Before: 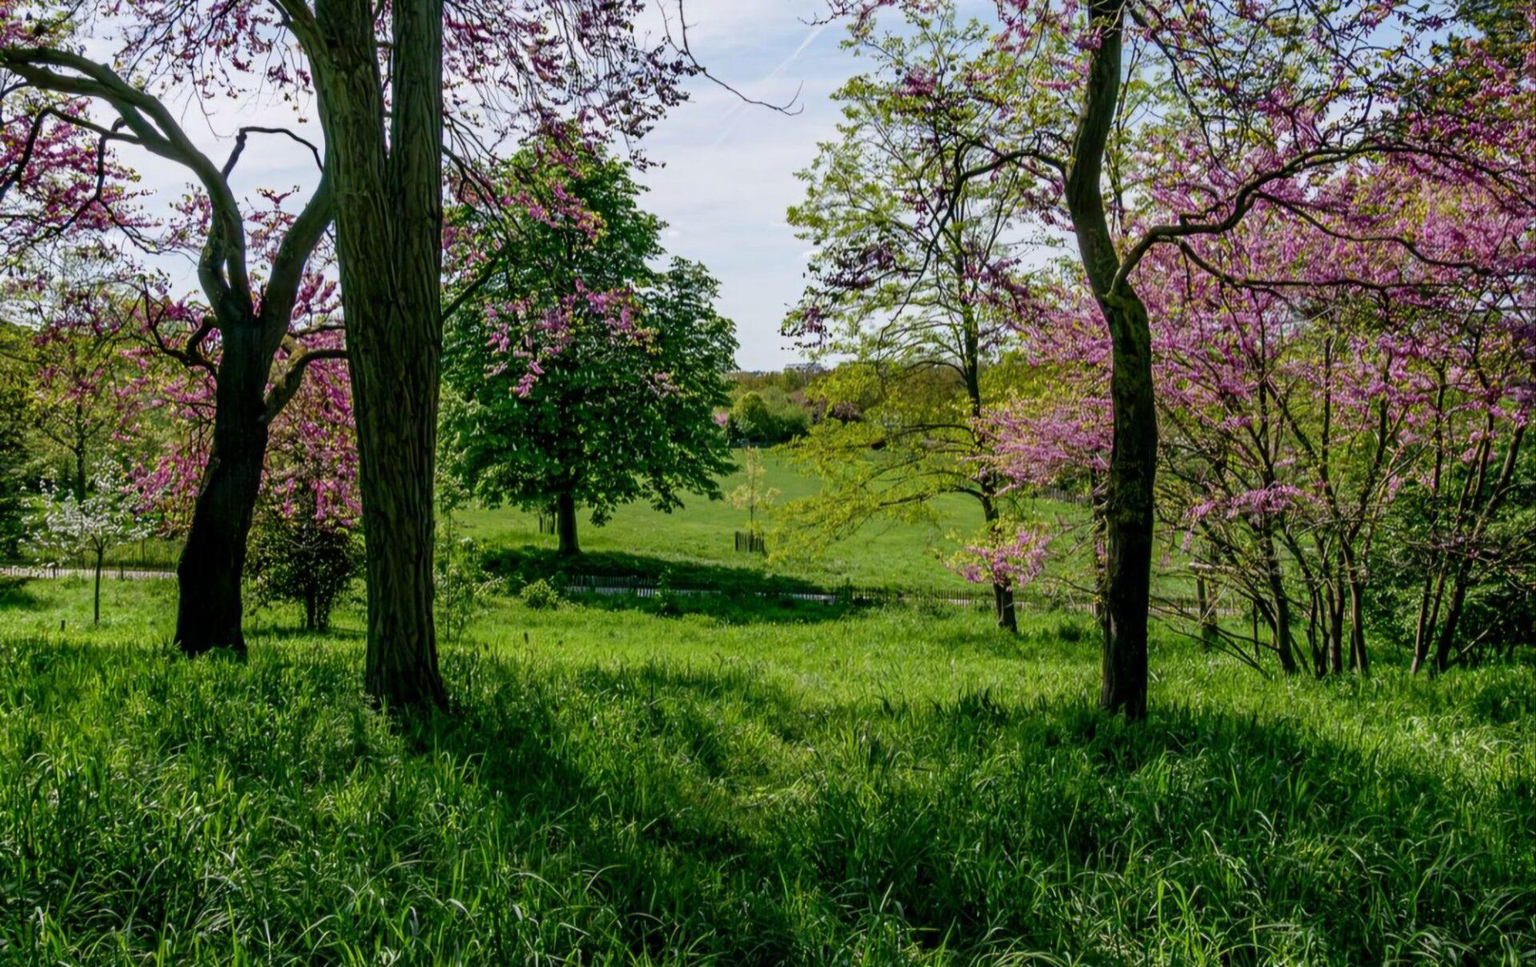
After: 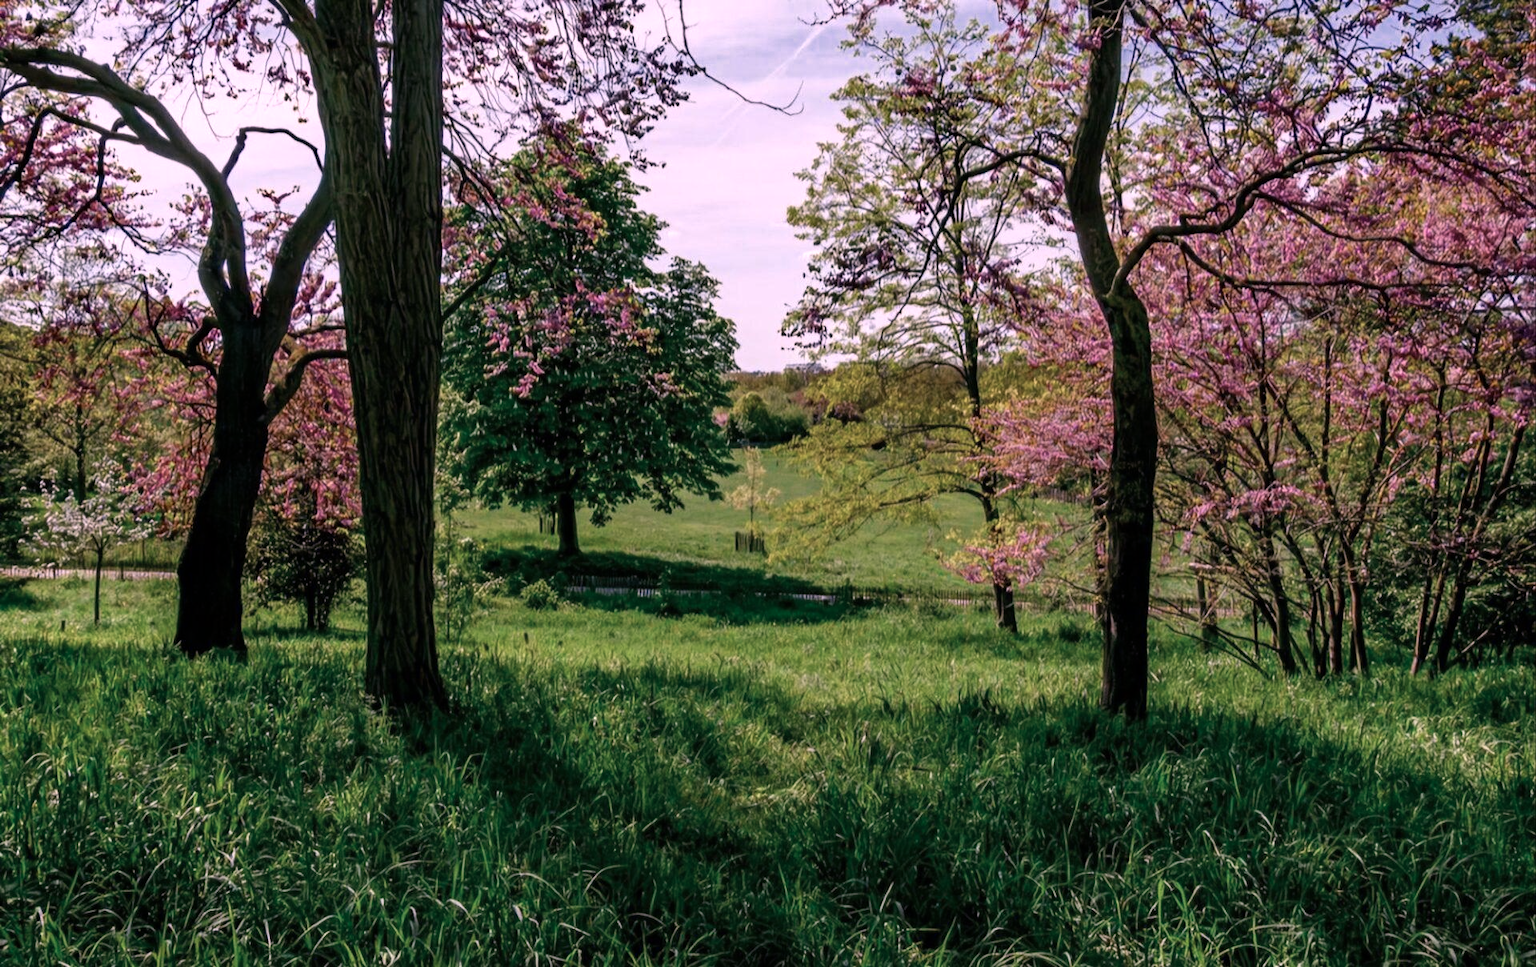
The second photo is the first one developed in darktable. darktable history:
white balance: red 1.188, blue 1.11
color balance: gamma [0.9, 0.988, 0.975, 1.025], gain [1.05, 1, 1, 1]
color zones: curves: ch0 [(0, 0.5) (0.125, 0.4) (0.25, 0.5) (0.375, 0.4) (0.5, 0.4) (0.625, 0.35) (0.75, 0.35) (0.875, 0.5)]; ch1 [(0, 0.35) (0.125, 0.45) (0.25, 0.35) (0.375, 0.35) (0.5, 0.35) (0.625, 0.35) (0.75, 0.45) (0.875, 0.35)]; ch2 [(0, 0.6) (0.125, 0.5) (0.25, 0.5) (0.375, 0.6) (0.5, 0.6) (0.625, 0.5) (0.75, 0.5) (0.875, 0.5)]
